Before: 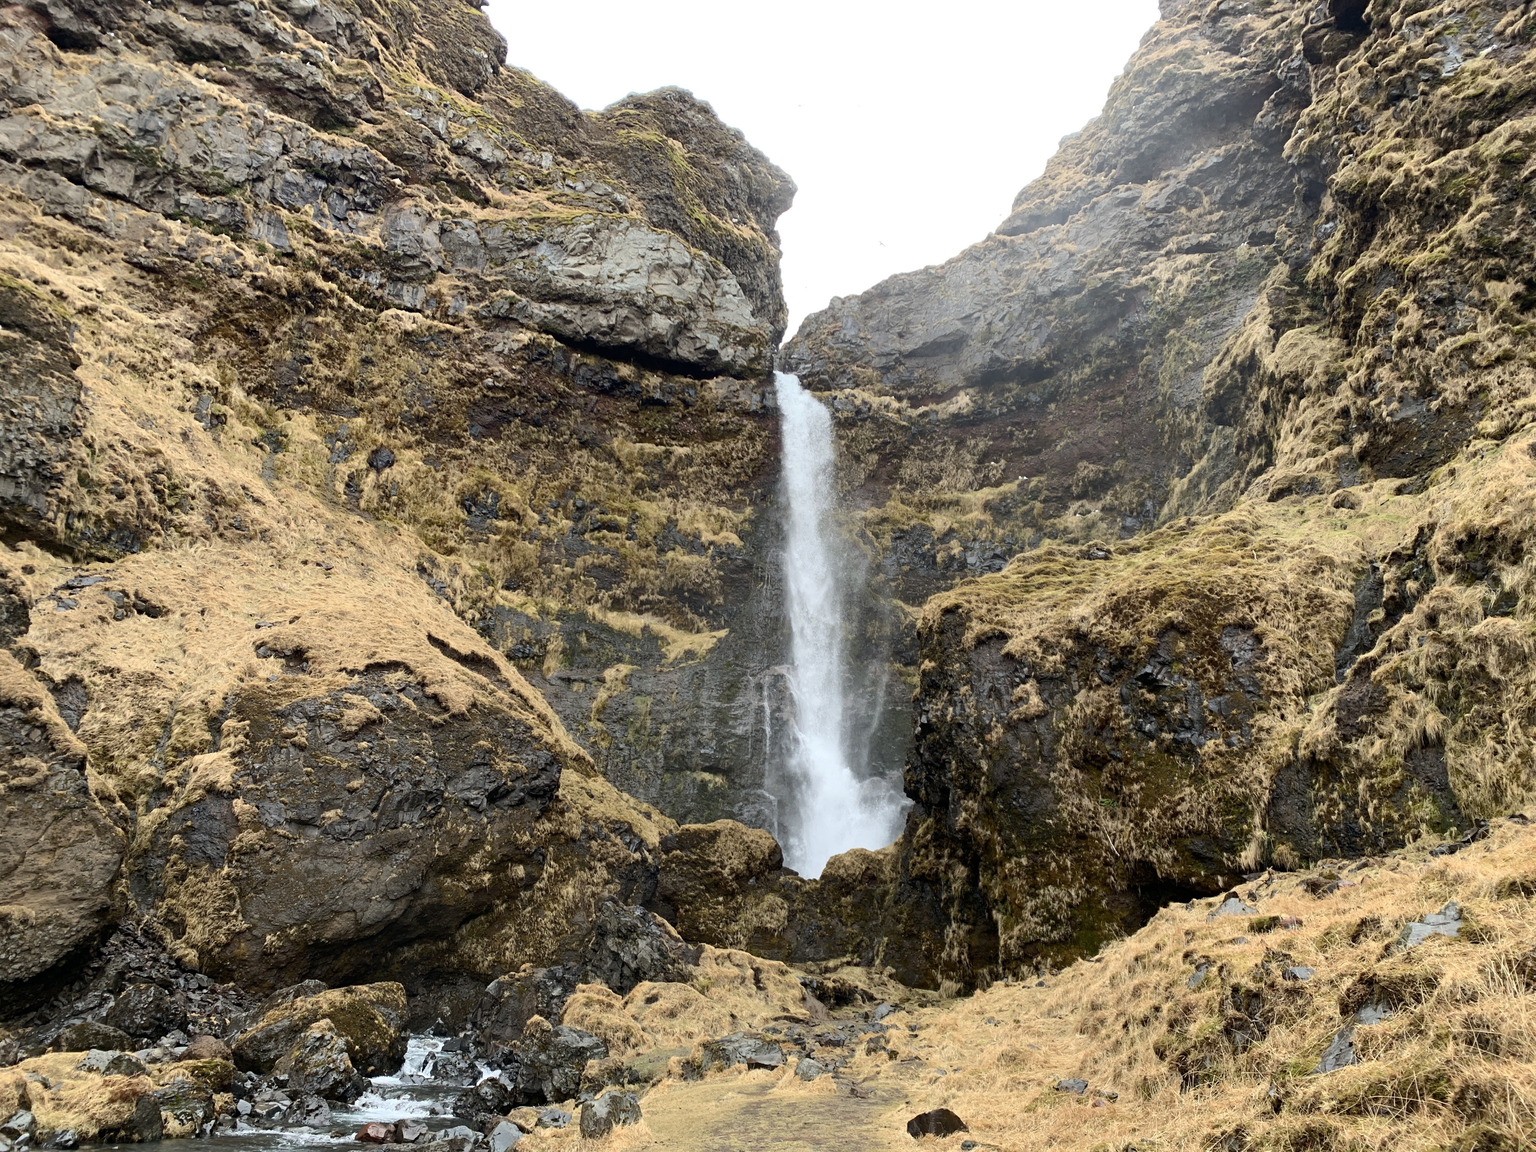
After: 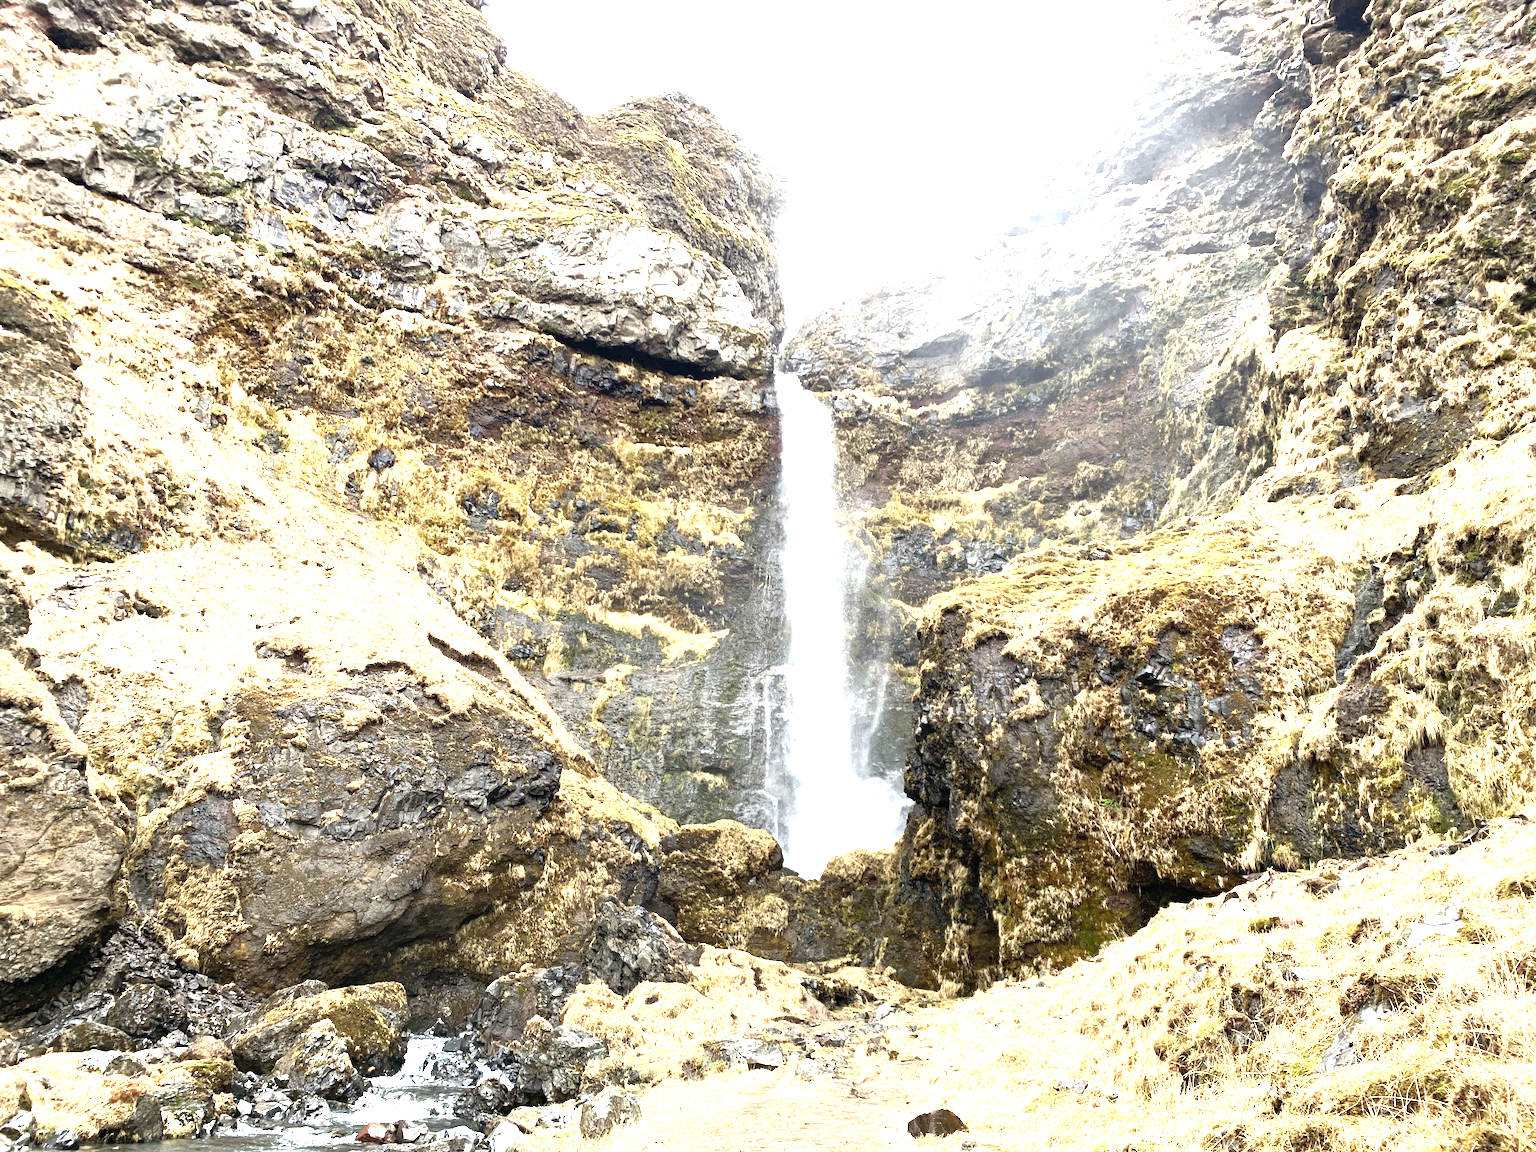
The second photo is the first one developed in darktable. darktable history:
exposure: black level correction 0, exposure 1.893 EV, compensate highlight preservation false
